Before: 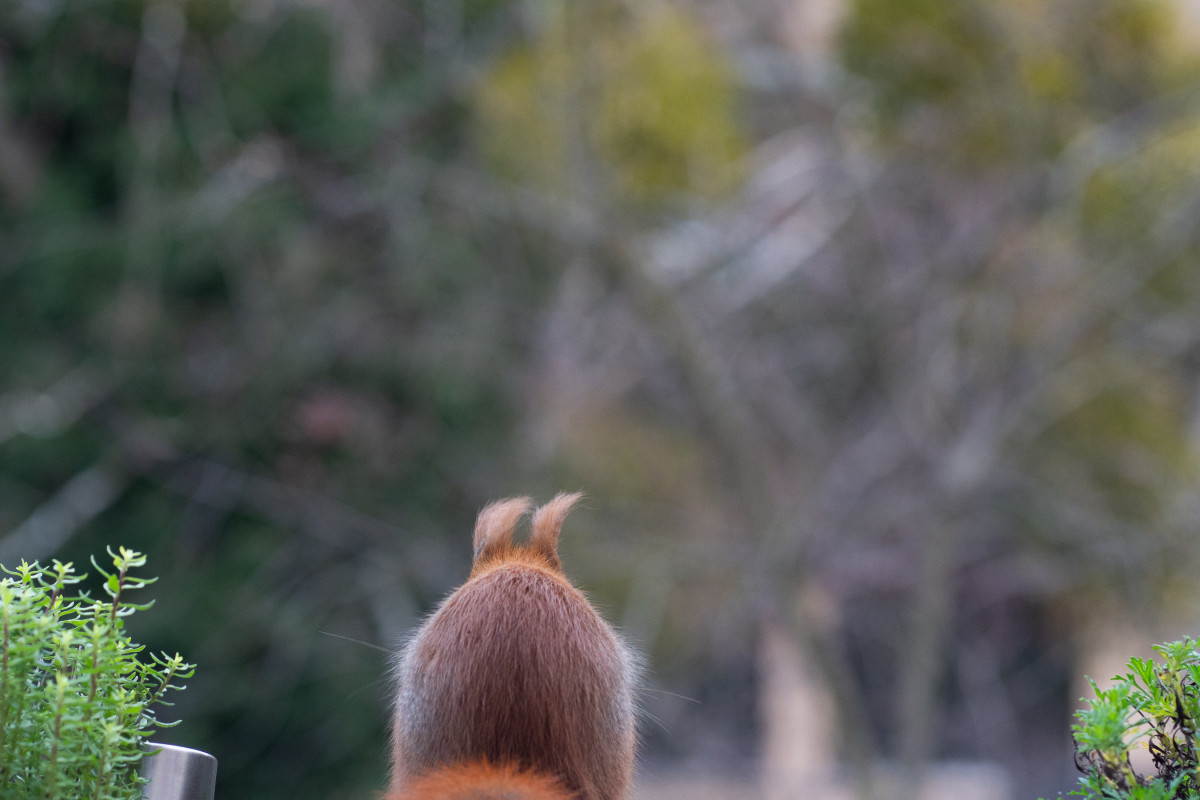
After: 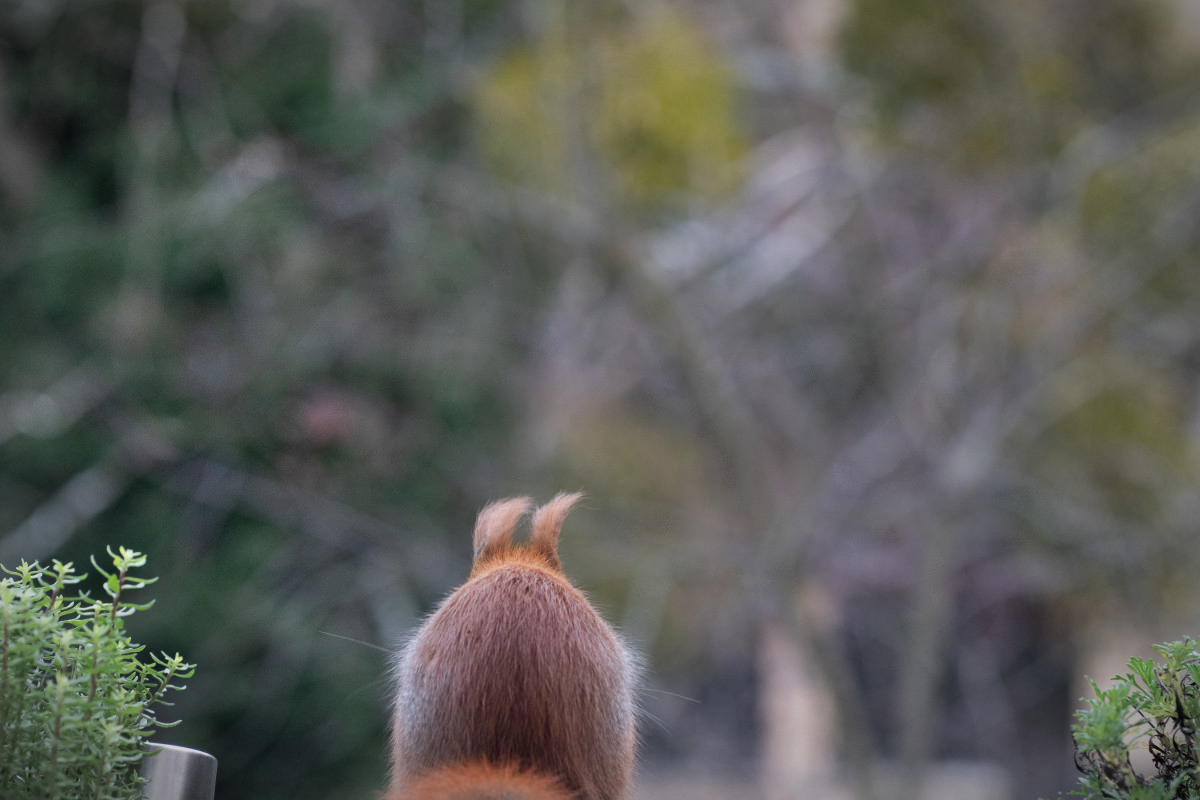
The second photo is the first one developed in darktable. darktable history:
shadows and highlights: low approximation 0.01, soften with gaussian
vignetting: automatic ratio true
